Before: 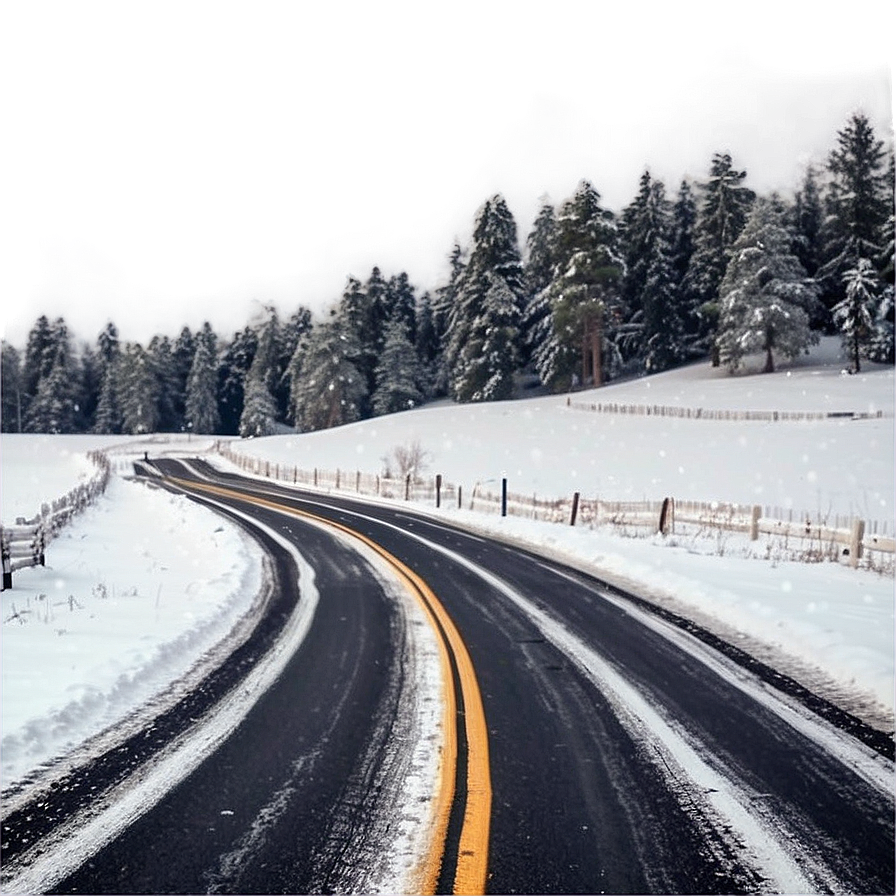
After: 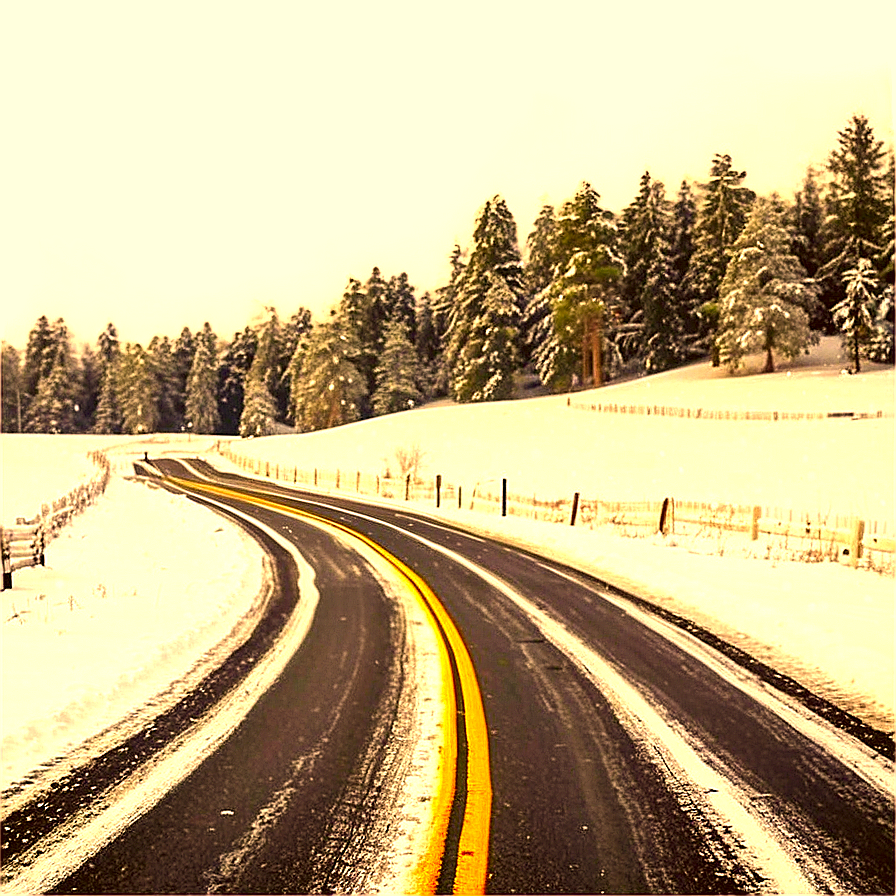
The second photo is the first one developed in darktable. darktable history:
sharpen: on, module defaults
exposure: exposure 1 EV, compensate exposure bias true, compensate highlight preservation false
color correction: highlights a* 10.88, highlights b* 30.78, shadows a* 2.83, shadows b* 17.36, saturation 1.73
